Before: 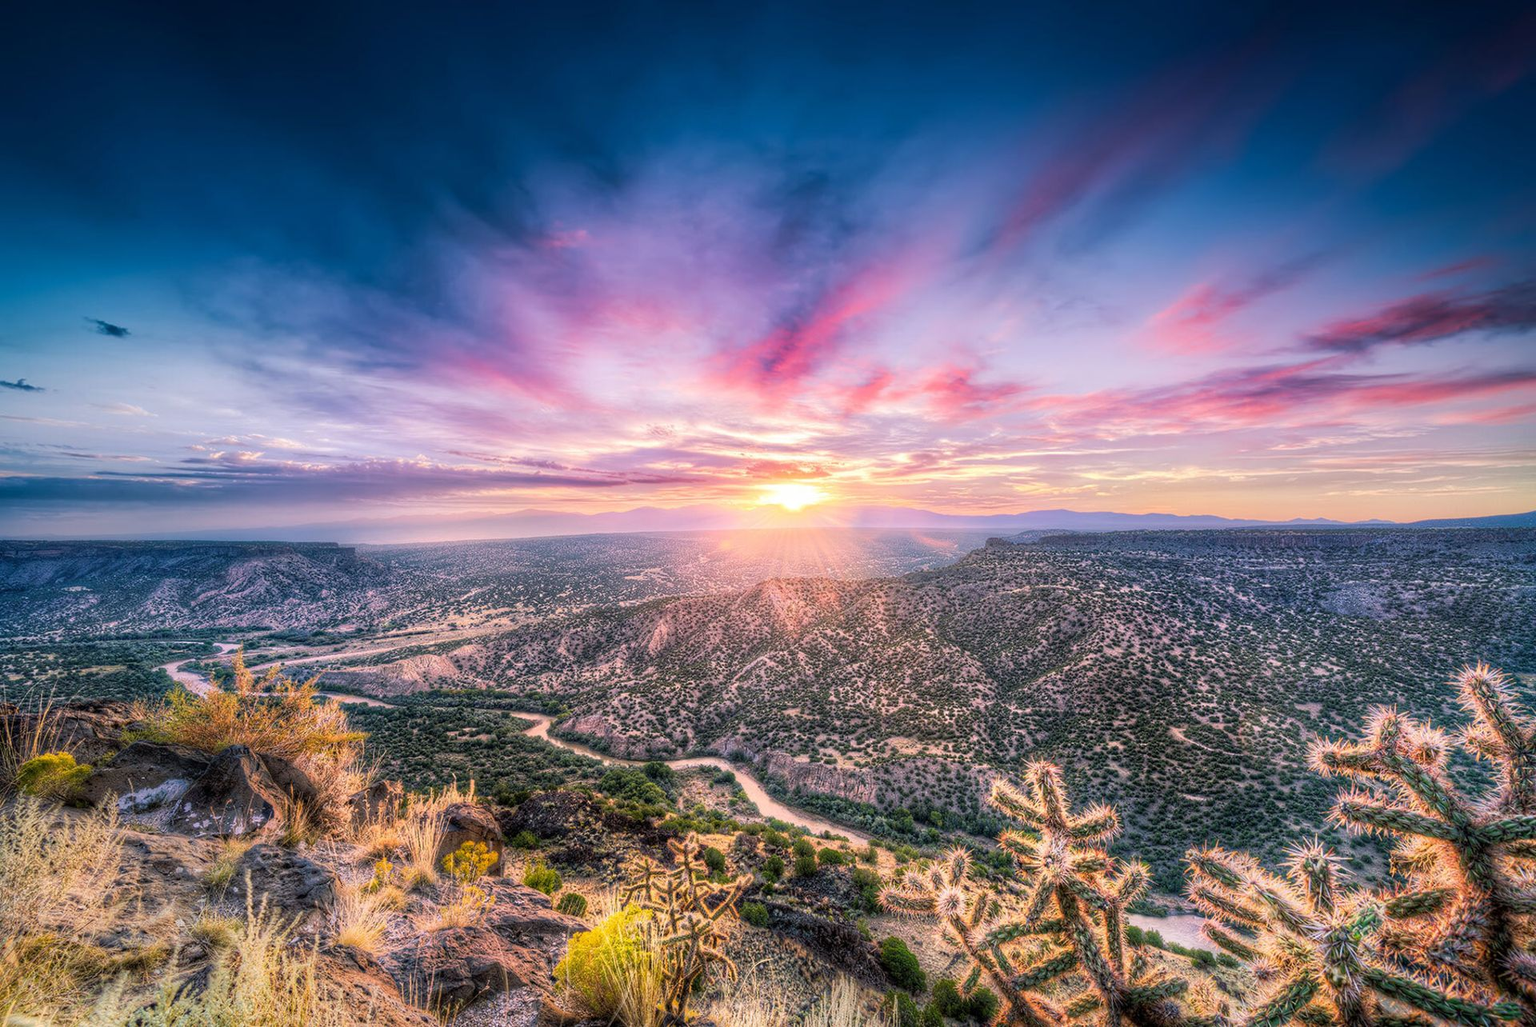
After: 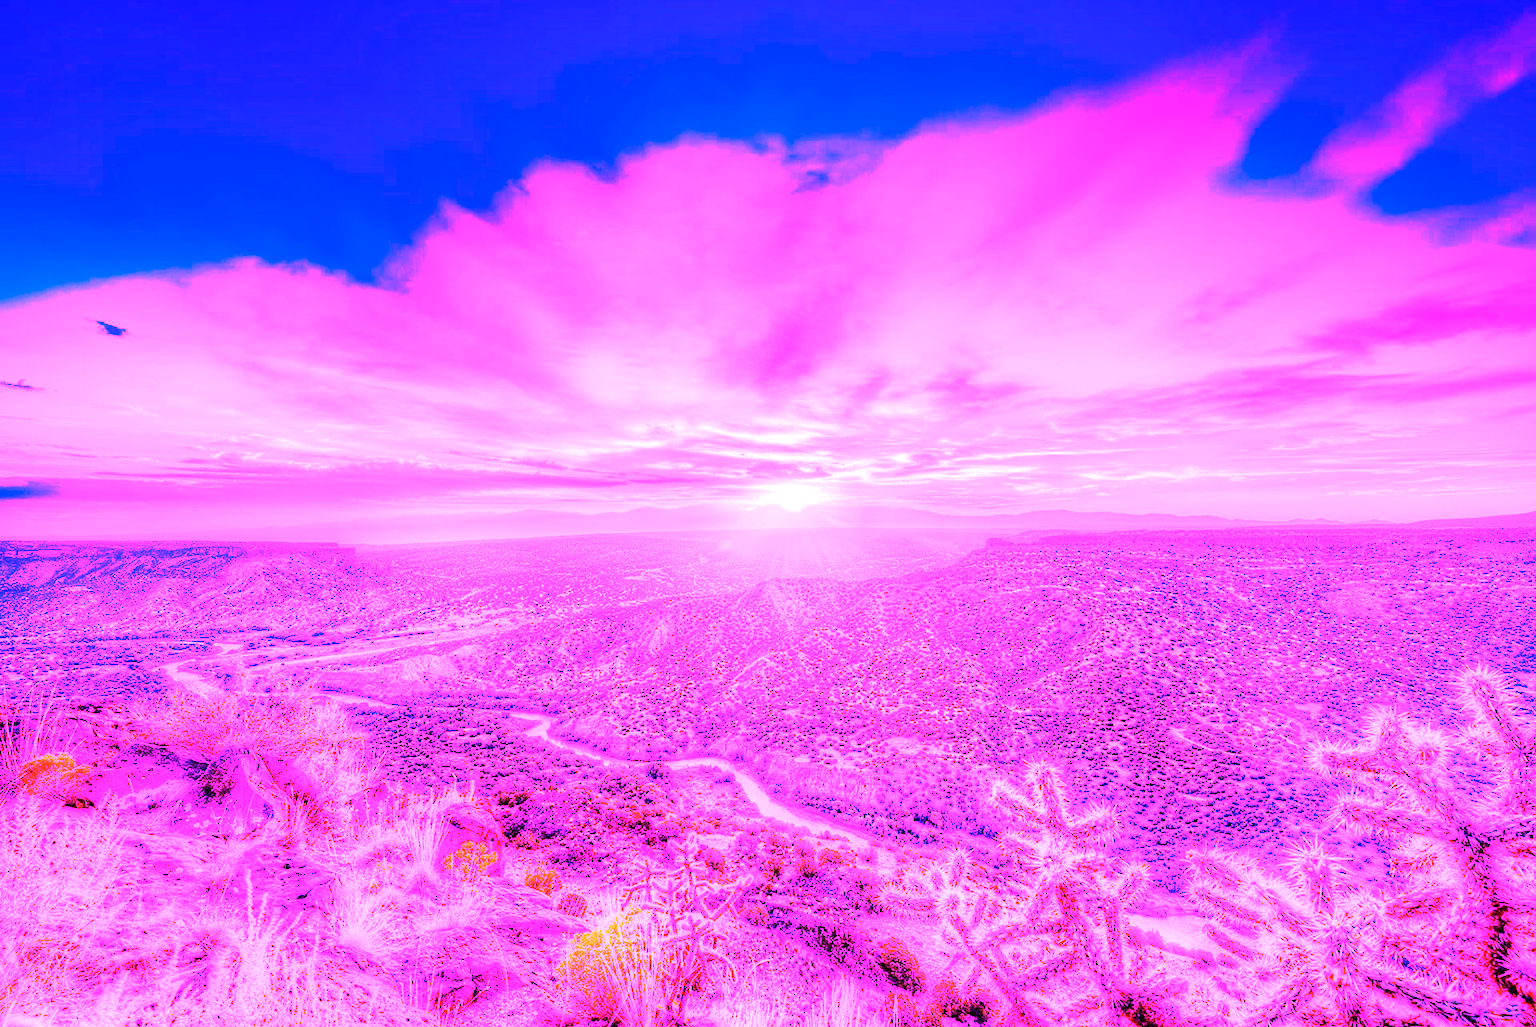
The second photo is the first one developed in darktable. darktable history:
local contrast: mode bilateral grid, contrast 100, coarseness 100, detail 91%, midtone range 0.2
white balance: red 8, blue 8
